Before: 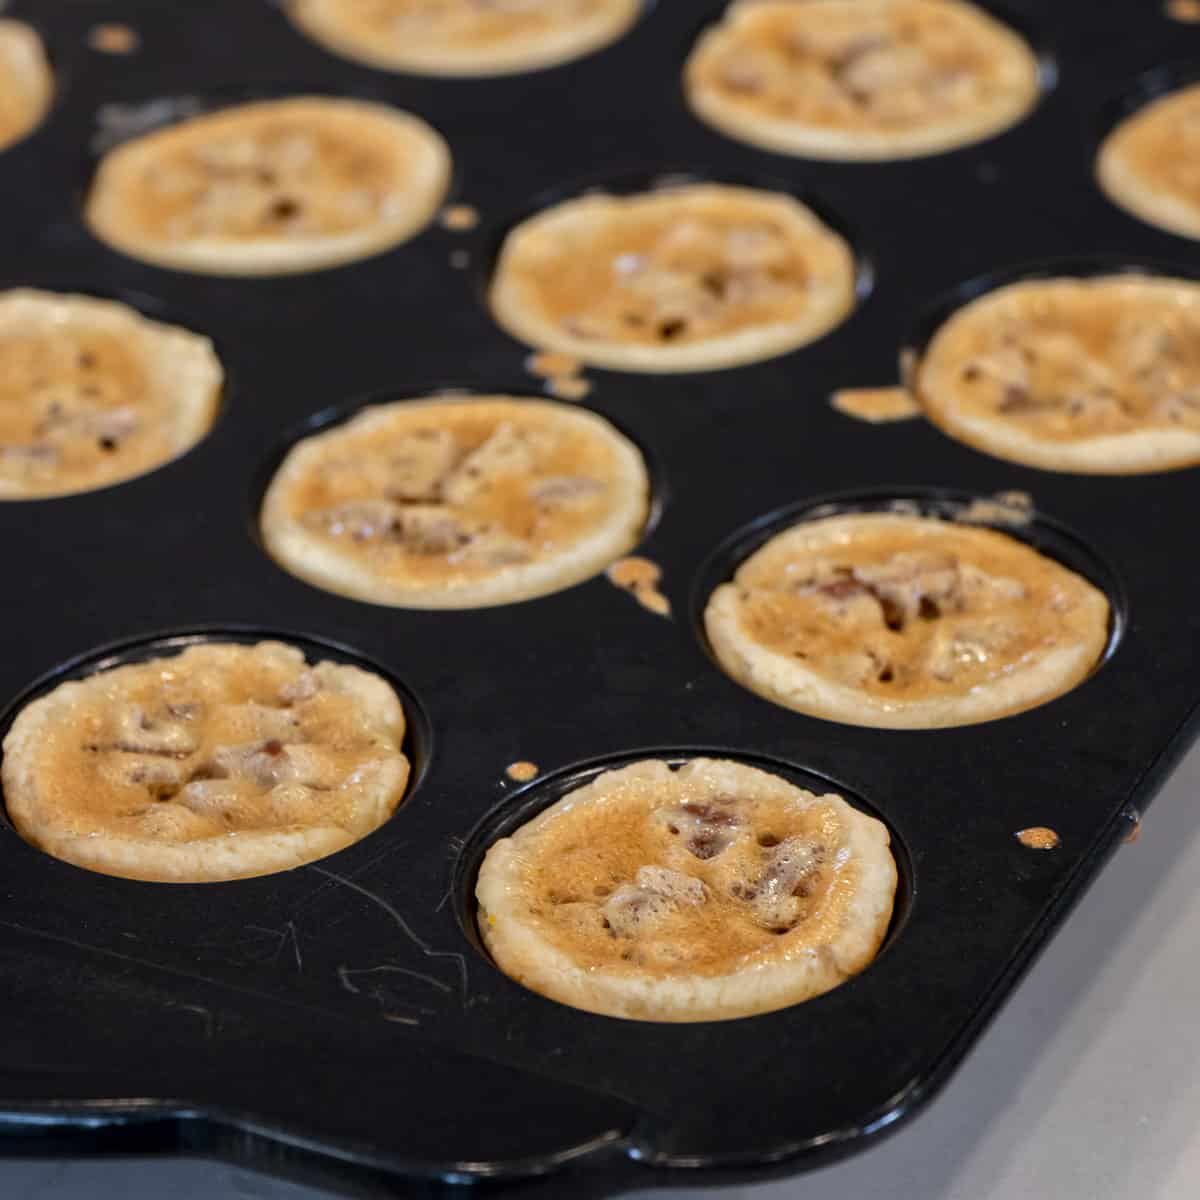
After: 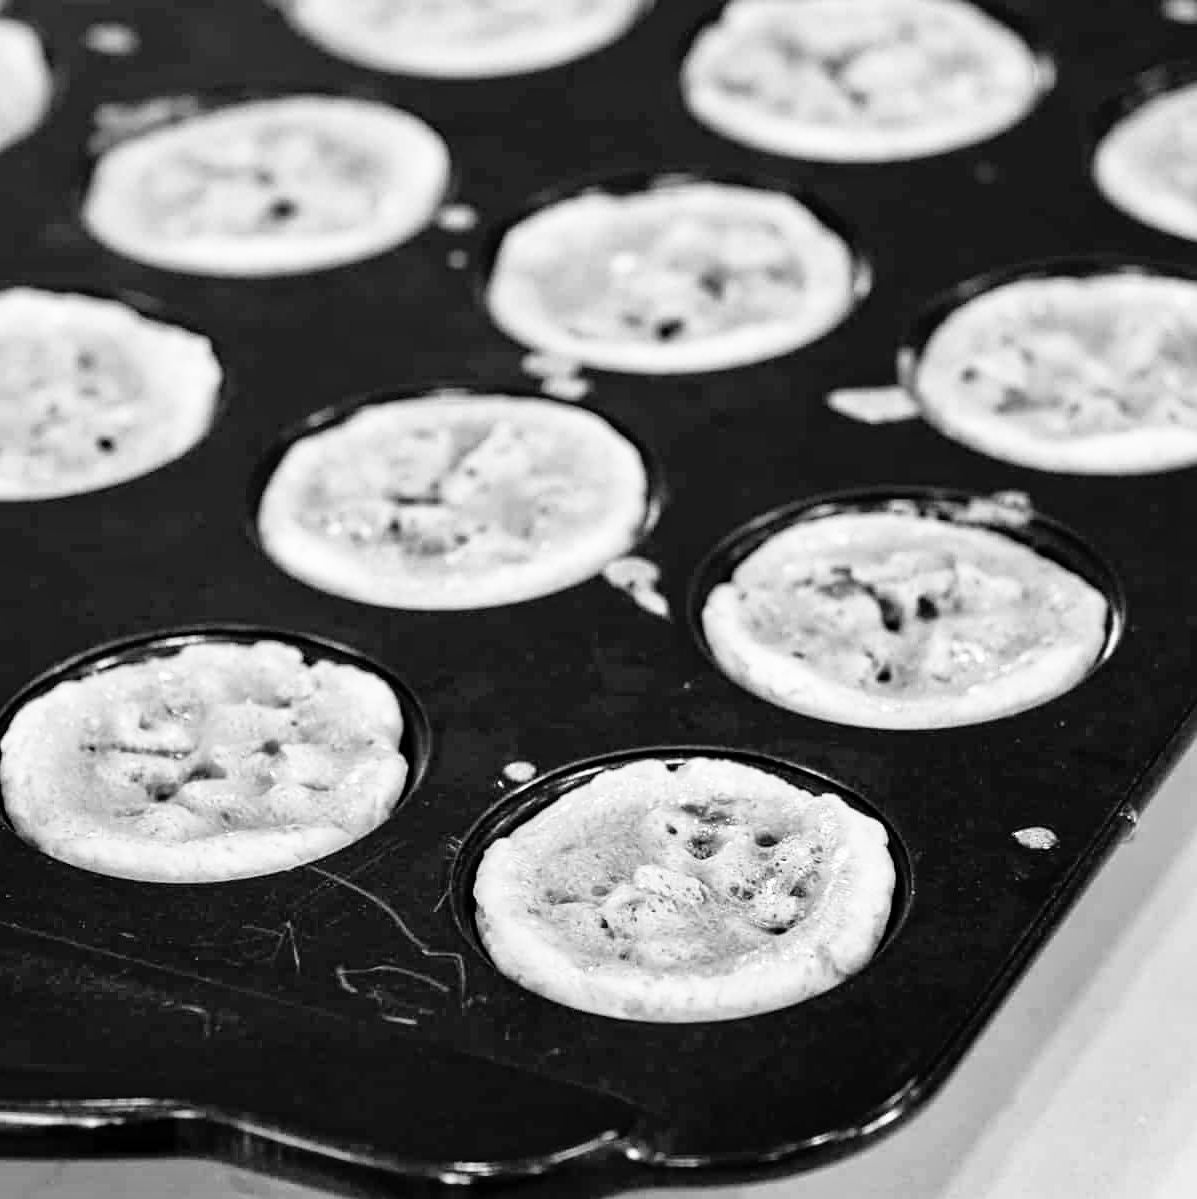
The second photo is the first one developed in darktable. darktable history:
base curve: curves: ch0 [(0, 0) (0.012, 0.01) (0.073, 0.168) (0.31, 0.711) (0.645, 0.957) (1, 1)], preserve colors none
shadows and highlights: radius 134.19, highlights color adjustment 77.56%, soften with gaussian
exposure: exposure -0.003 EV, compensate exposure bias true, compensate highlight preservation false
color calibration: output gray [0.22, 0.42, 0.37, 0], x 0.397, y 0.386, temperature 3671.49 K, gamut compression 1.7
crop and rotate: left 0.167%, bottom 0.003%
tone equalizer: on, module defaults
contrast equalizer: octaves 7, y [[0.502, 0.505, 0.512, 0.529, 0.564, 0.588], [0.5 ×6], [0.502, 0.505, 0.512, 0.529, 0.564, 0.588], [0, 0.001, 0.001, 0.004, 0.008, 0.011], [0, 0.001, 0.001, 0.004, 0.008, 0.011]]
